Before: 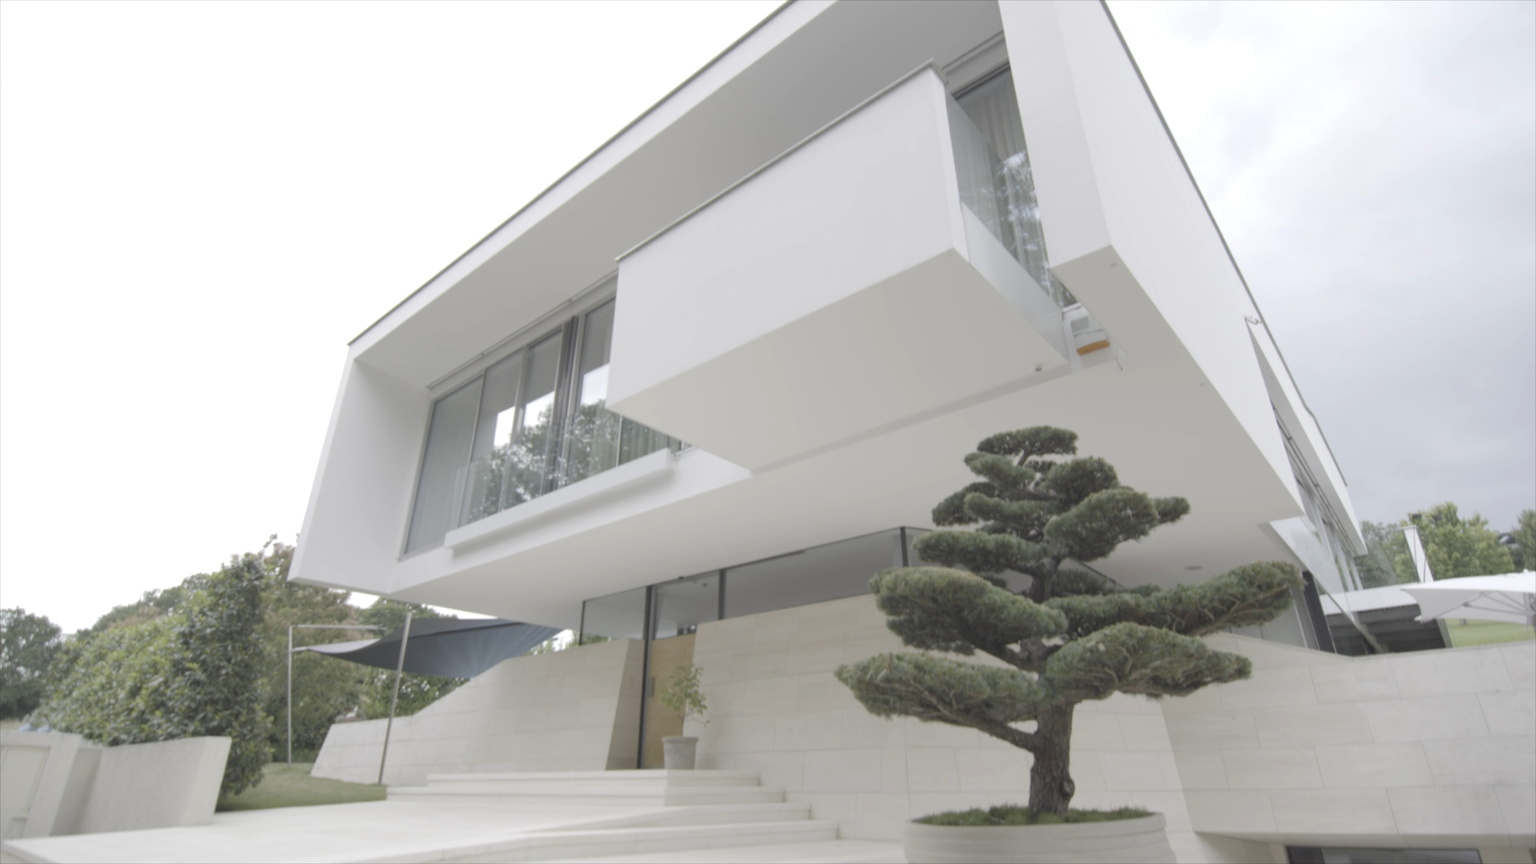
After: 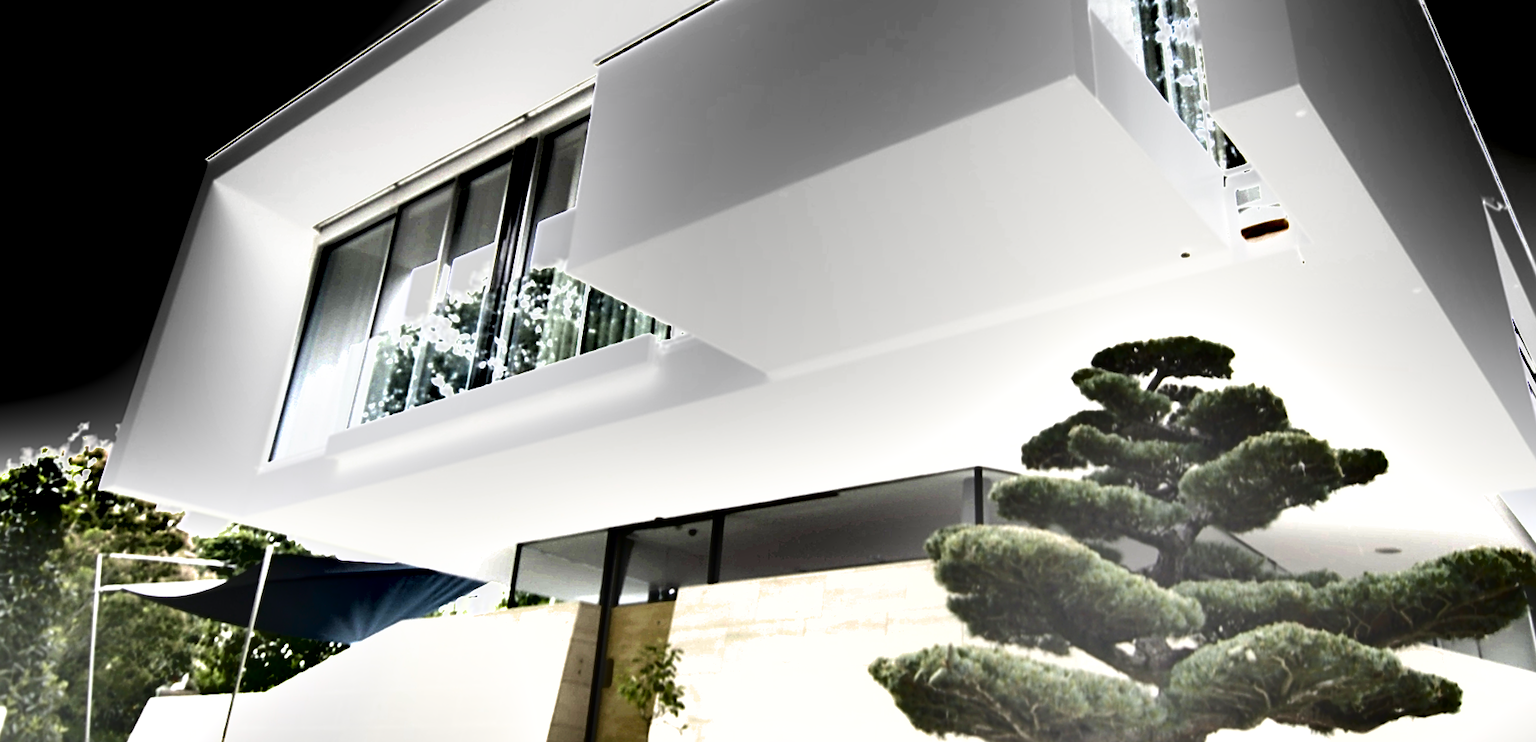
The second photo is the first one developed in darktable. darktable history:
shadows and highlights: radius 107.18, shadows 41, highlights -72.28, low approximation 0.01, soften with gaussian
exposure: black level correction 0, exposure 1.678 EV, compensate highlight preservation false
sharpen: on, module defaults
crop and rotate: angle -3.52°, left 9.737%, top 21.223%, right 12.482%, bottom 11.889%
